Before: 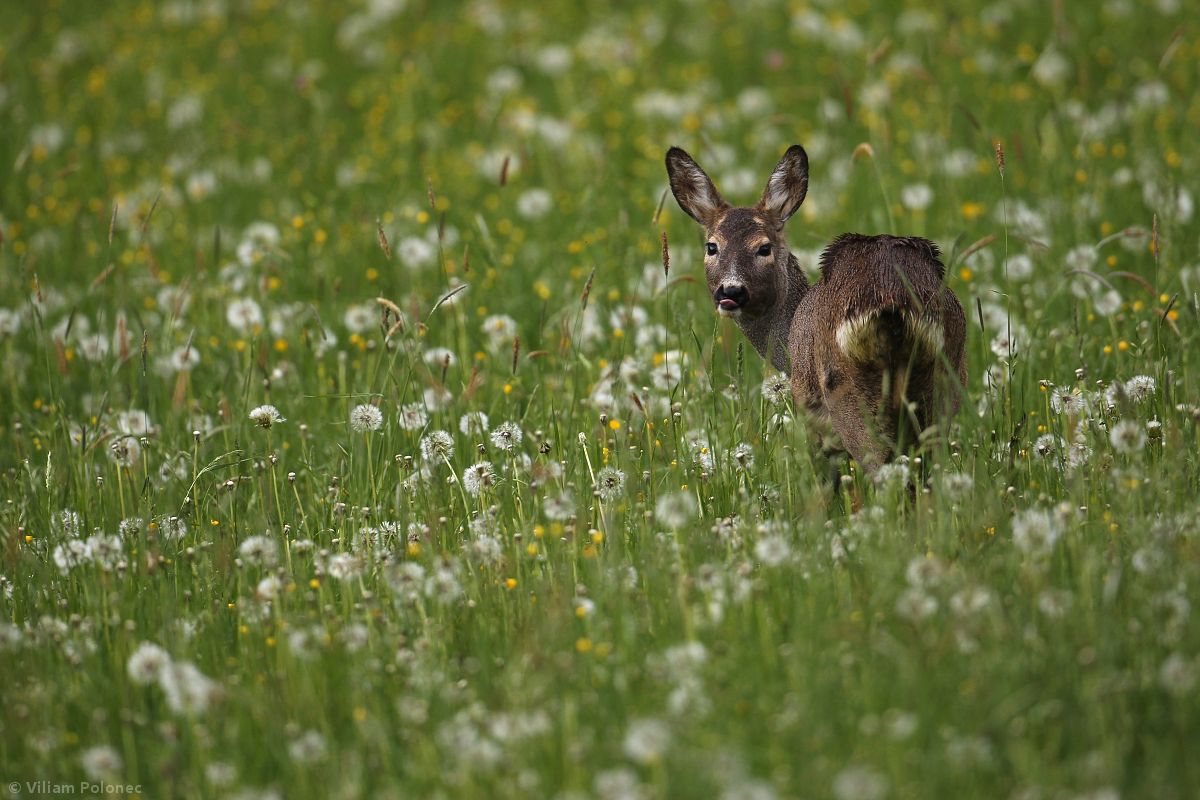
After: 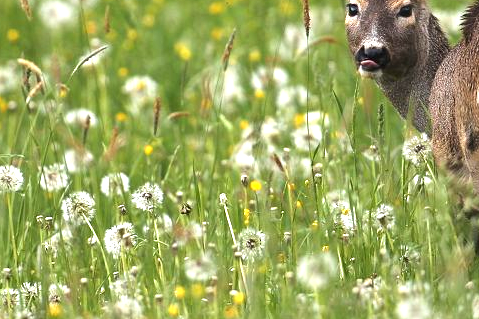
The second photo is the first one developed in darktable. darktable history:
crop: left 30%, top 30%, right 30%, bottom 30%
exposure: black level correction 0, exposure 1.125 EV, compensate exposure bias true, compensate highlight preservation false
